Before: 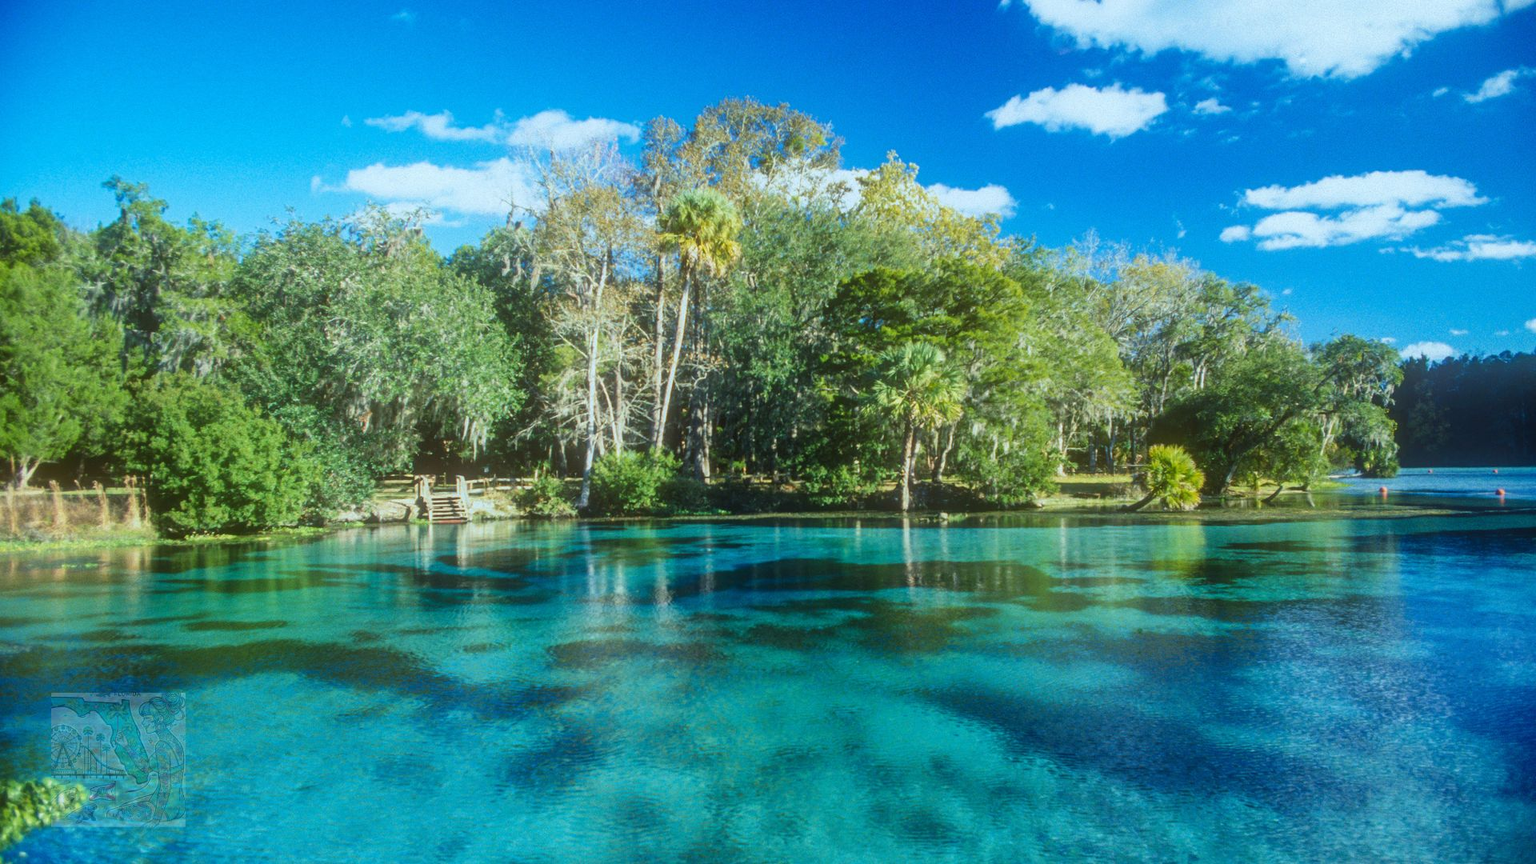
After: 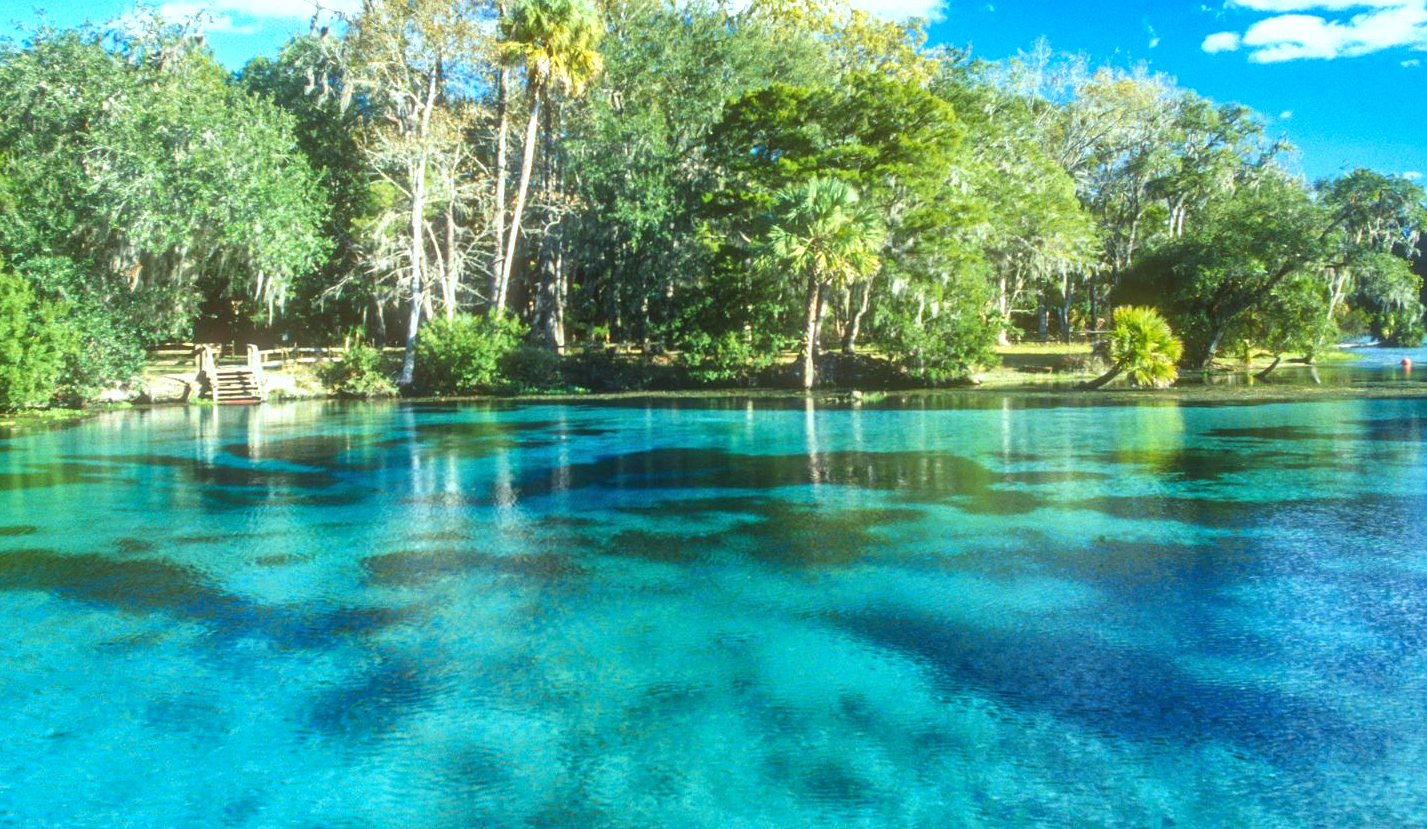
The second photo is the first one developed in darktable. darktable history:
crop: left 16.832%, top 23.161%, right 8.816%
exposure: black level correction 0, exposure 0.691 EV, compensate highlight preservation false
shadows and highlights: shadows 29.79, highlights -30.3, low approximation 0.01, soften with gaussian
